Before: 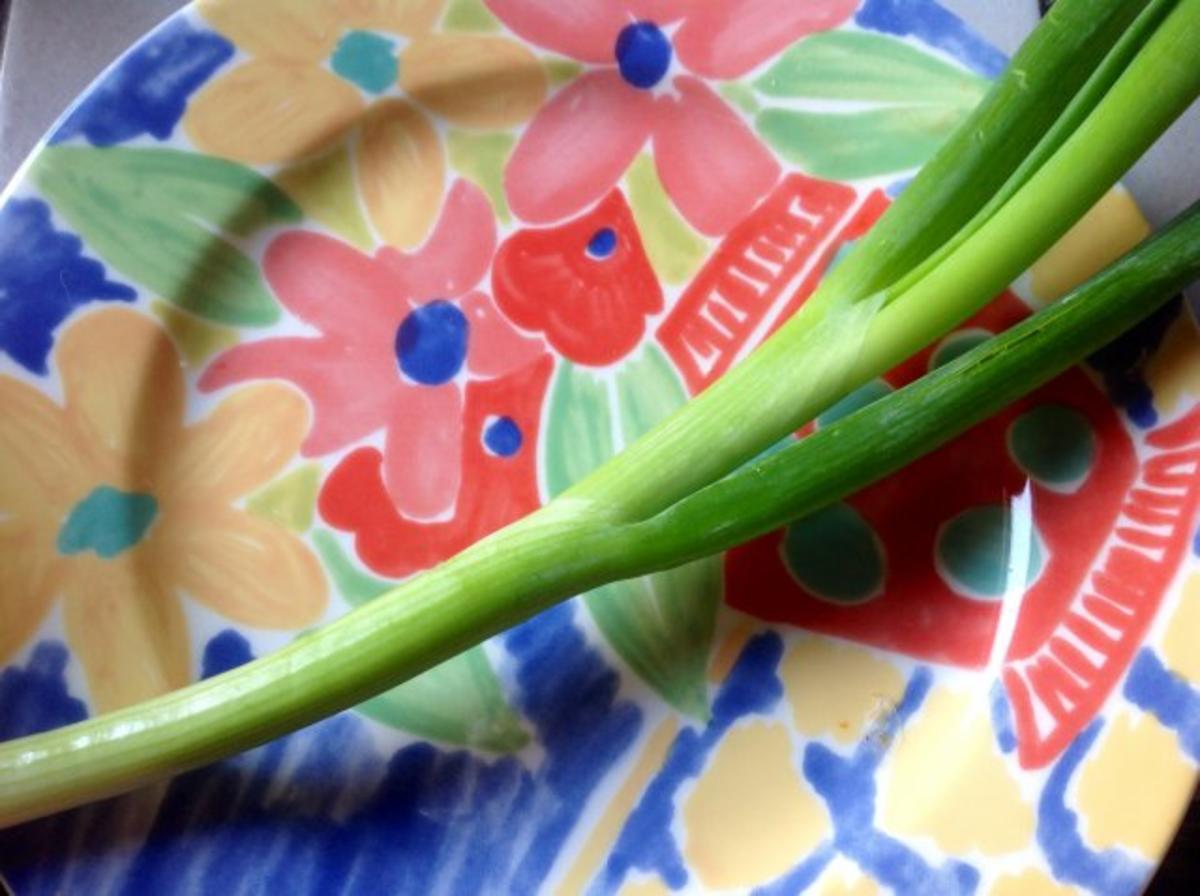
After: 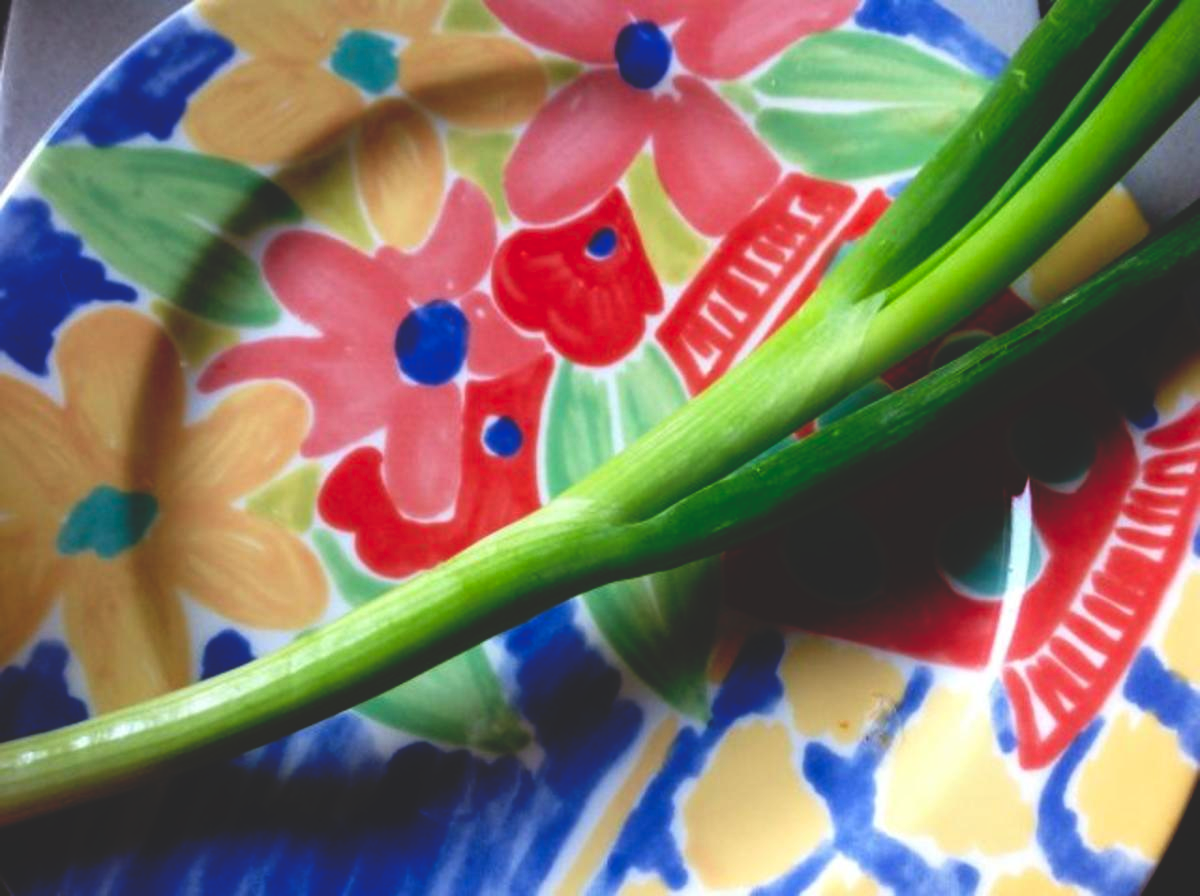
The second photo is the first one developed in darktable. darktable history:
base curve: curves: ch0 [(0, 0.02) (0.083, 0.036) (1, 1)], preserve colors none
tone equalizer: -7 EV 0.138 EV, mask exposure compensation -0.502 EV
